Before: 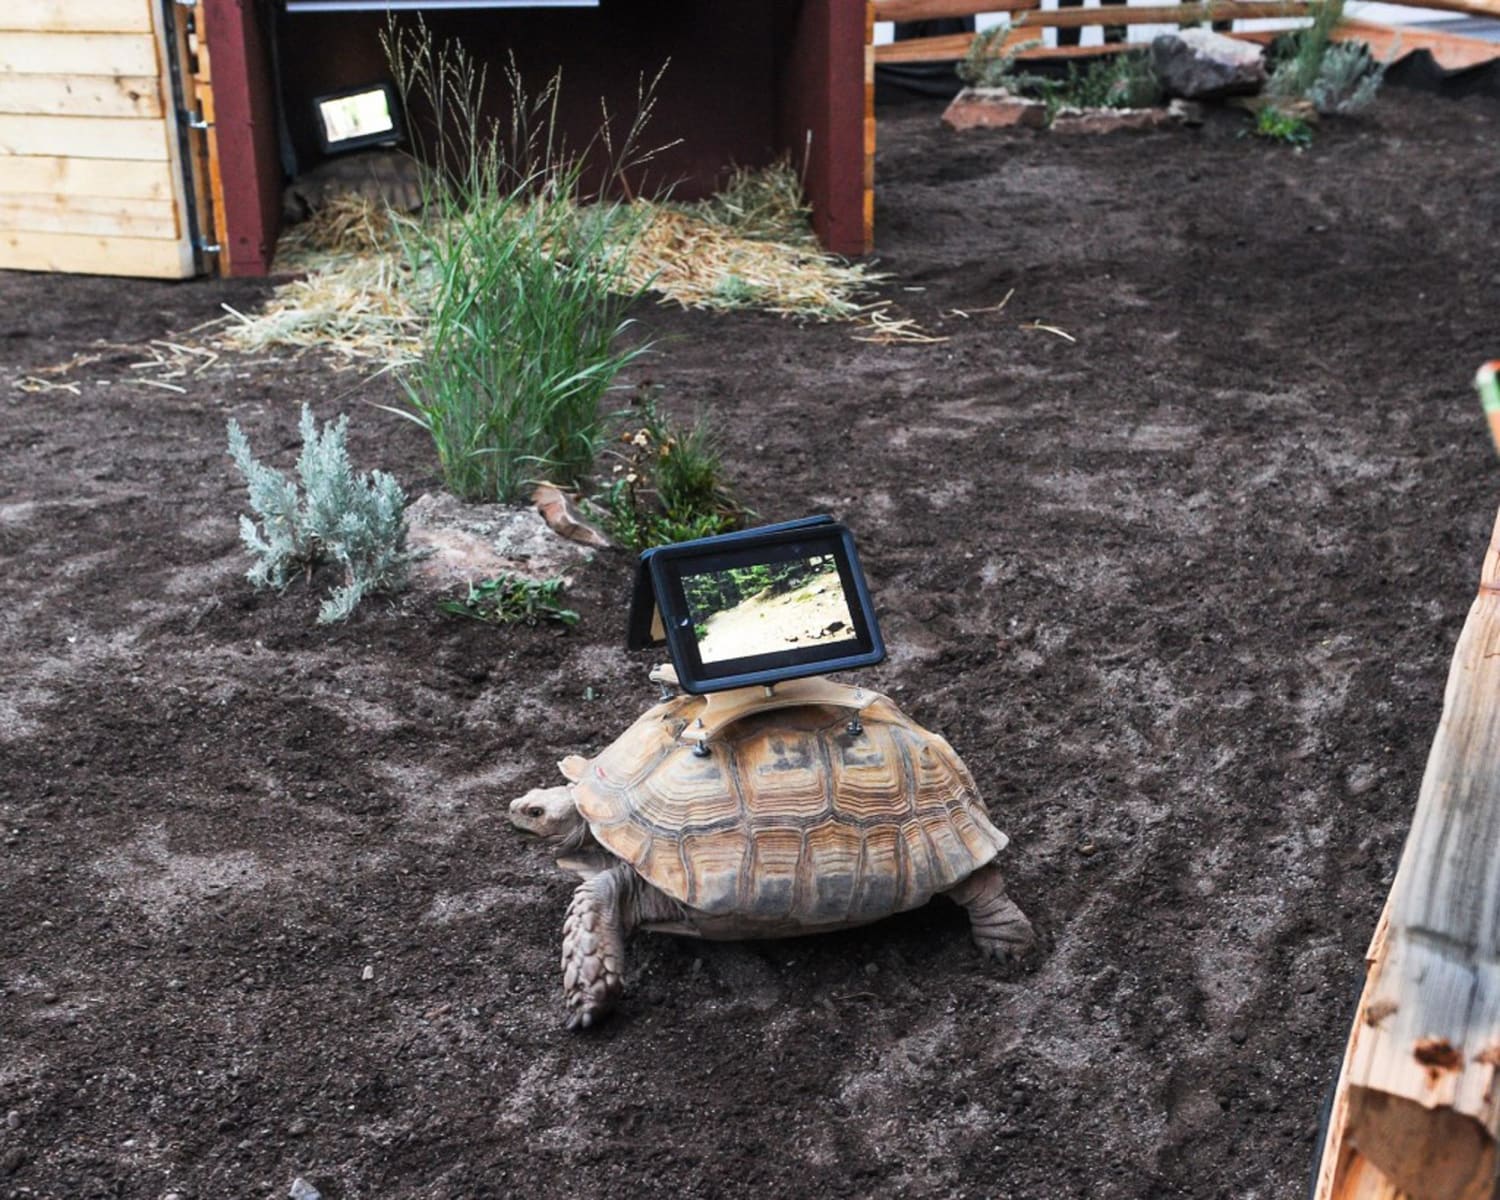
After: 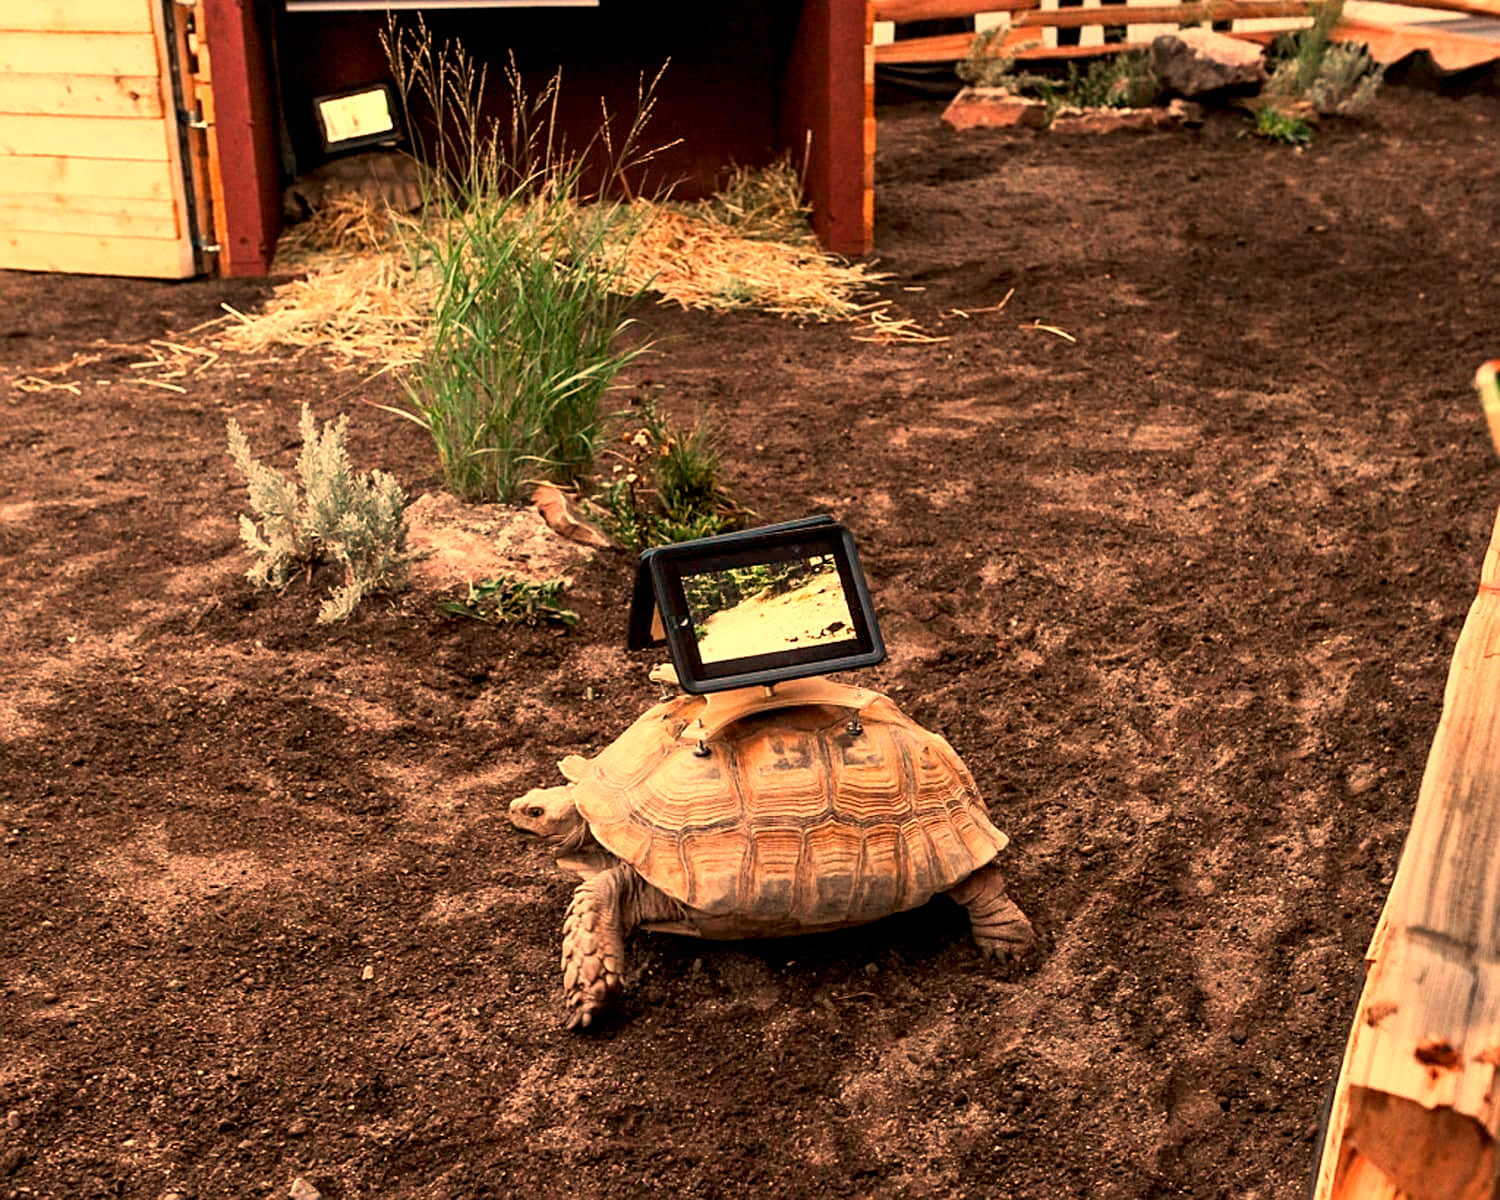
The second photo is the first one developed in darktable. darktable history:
sharpen: on, module defaults
exposure: black level correction 0.009, compensate highlight preservation false
white balance: red 1.467, blue 0.684
